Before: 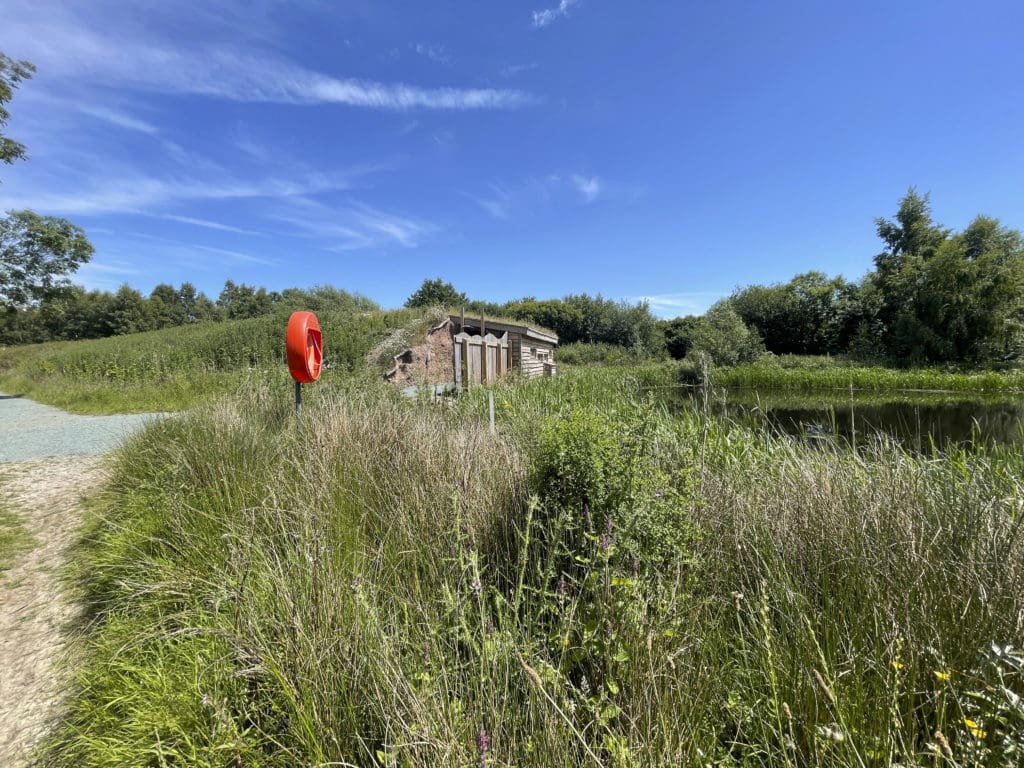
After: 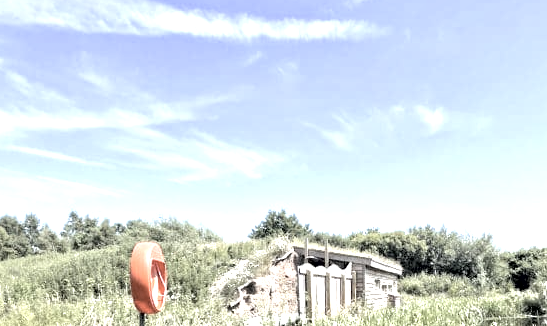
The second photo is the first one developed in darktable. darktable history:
crop: left 15.313%, top 9.079%, right 31.235%, bottom 48.391%
exposure: black level correction 0, exposure 1.617 EV, compensate highlight preservation false
contrast brightness saturation: brightness 0.182, saturation -0.512
contrast equalizer: y [[0.511, 0.558, 0.631, 0.632, 0.559, 0.512], [0.5 ×6], [0.507, 0.559, 0.627, 0.644, 0.647, 0.647], [0 ×6], [0 ×6]]
